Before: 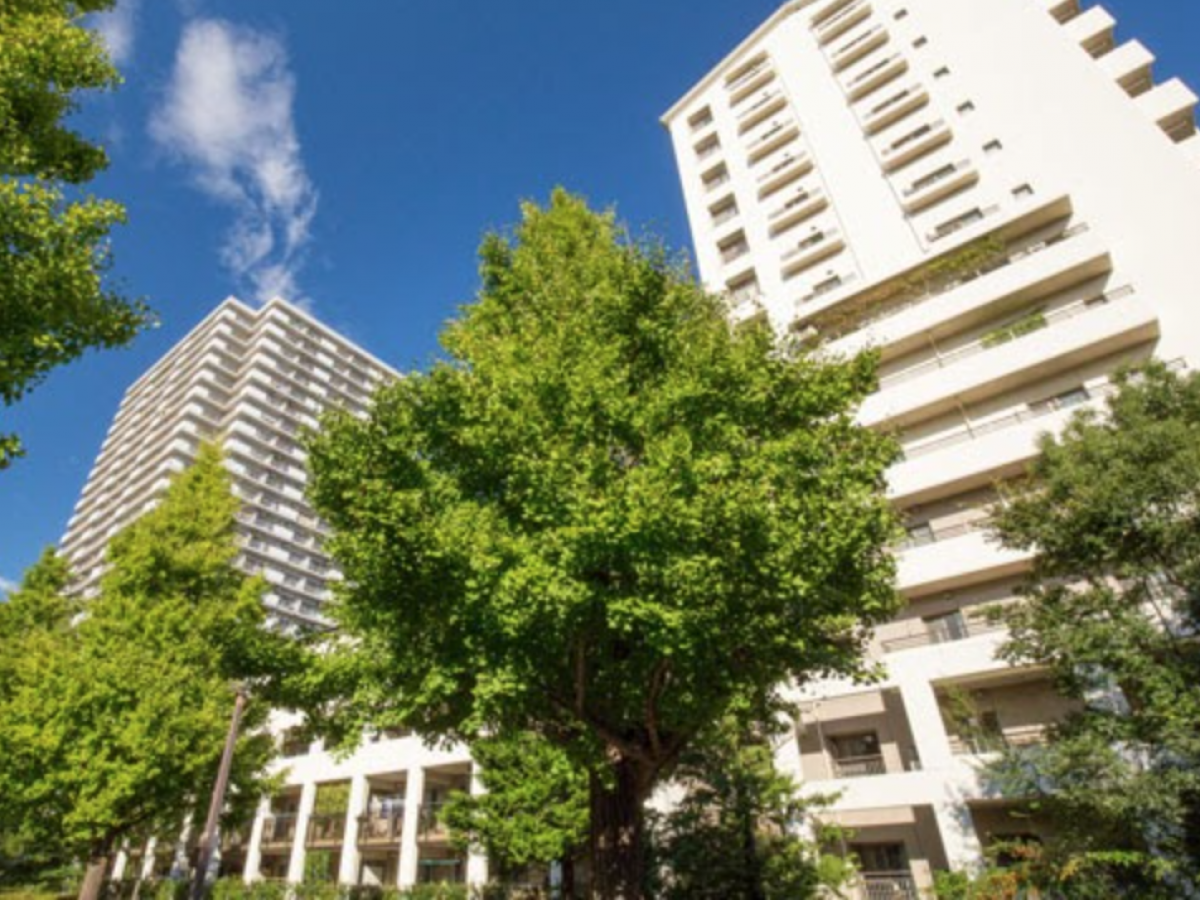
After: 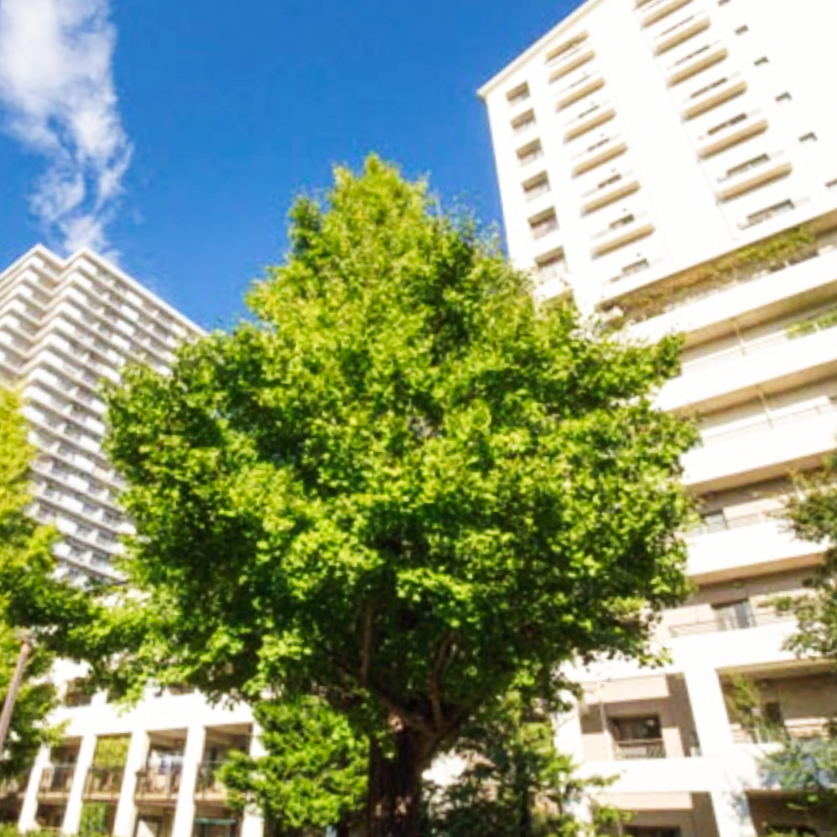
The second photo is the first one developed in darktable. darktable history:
grain: coarseness 0.81 ISO, strength 1.34%, mid-tones bias 0%
crop and rotate: angle -3.27°, left 14.277%, top 0.028%, right 10.766%, bottom 0.028%
tone curve: curves: ch0 [(0, 0) (0.003, 0.011) (0.011, 0.02) (0.025, 0.032) (0.044, 0.046) (0.069, 0.071) (0.1, 0.107) (0.136, 0.144) (0.177, 0.189) (0.224, 0.244) (0.277, 0.309) (0.335, 0.398) (0.399, 0.477) (0.468, 0.583) (0.543, 0.675) (0.623, 0.772) (0.709, 0.855) (0.801, 0.926) (0.898, 0.979) (1, 1)], preserve colors none
